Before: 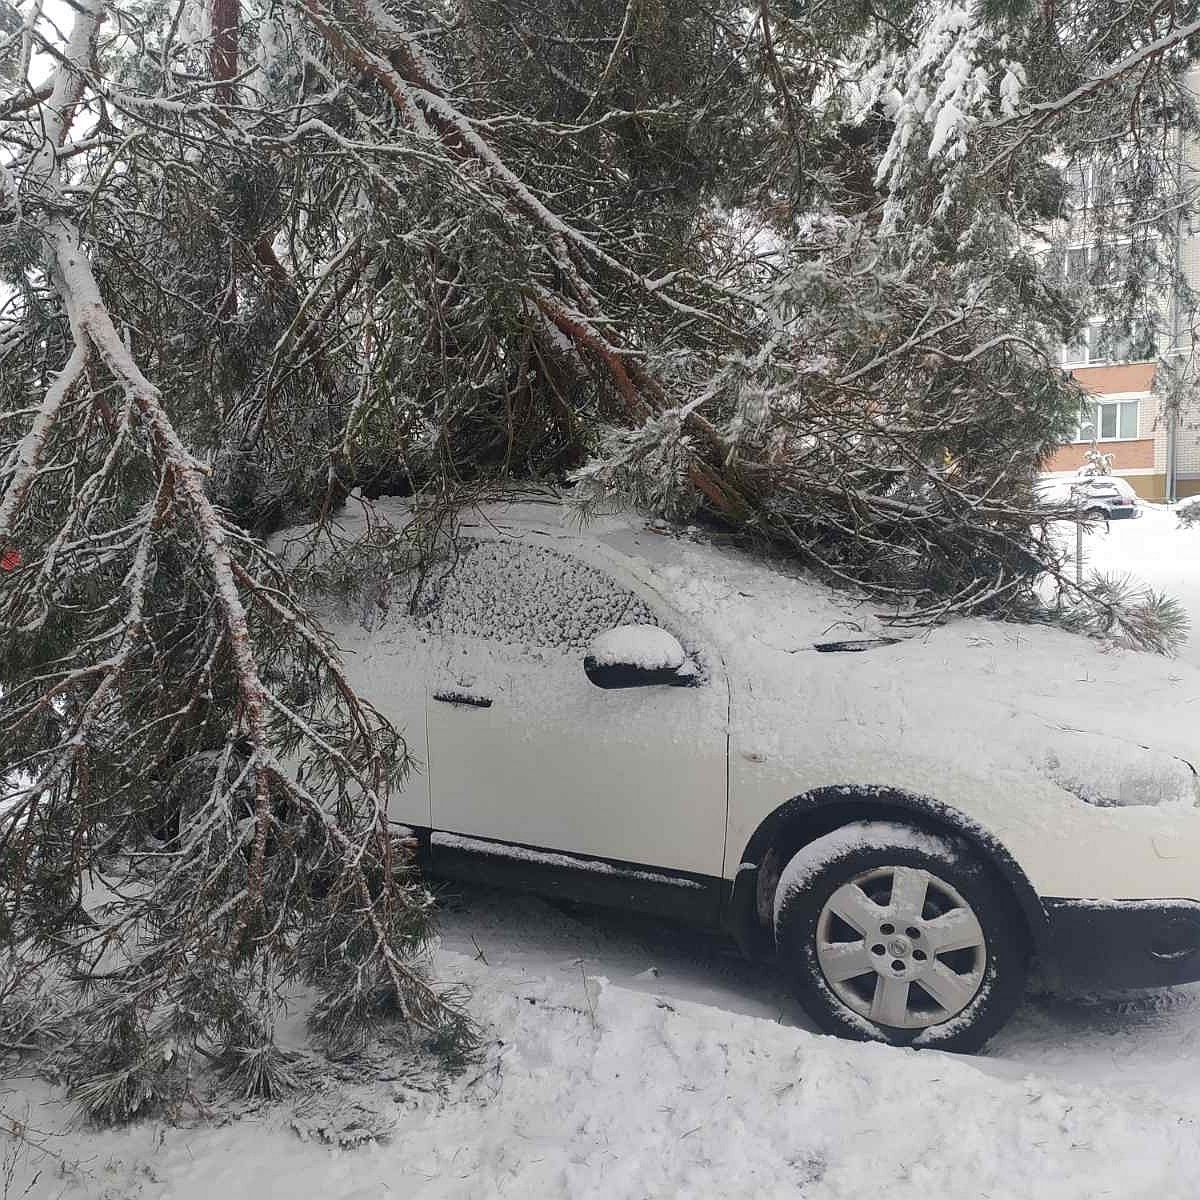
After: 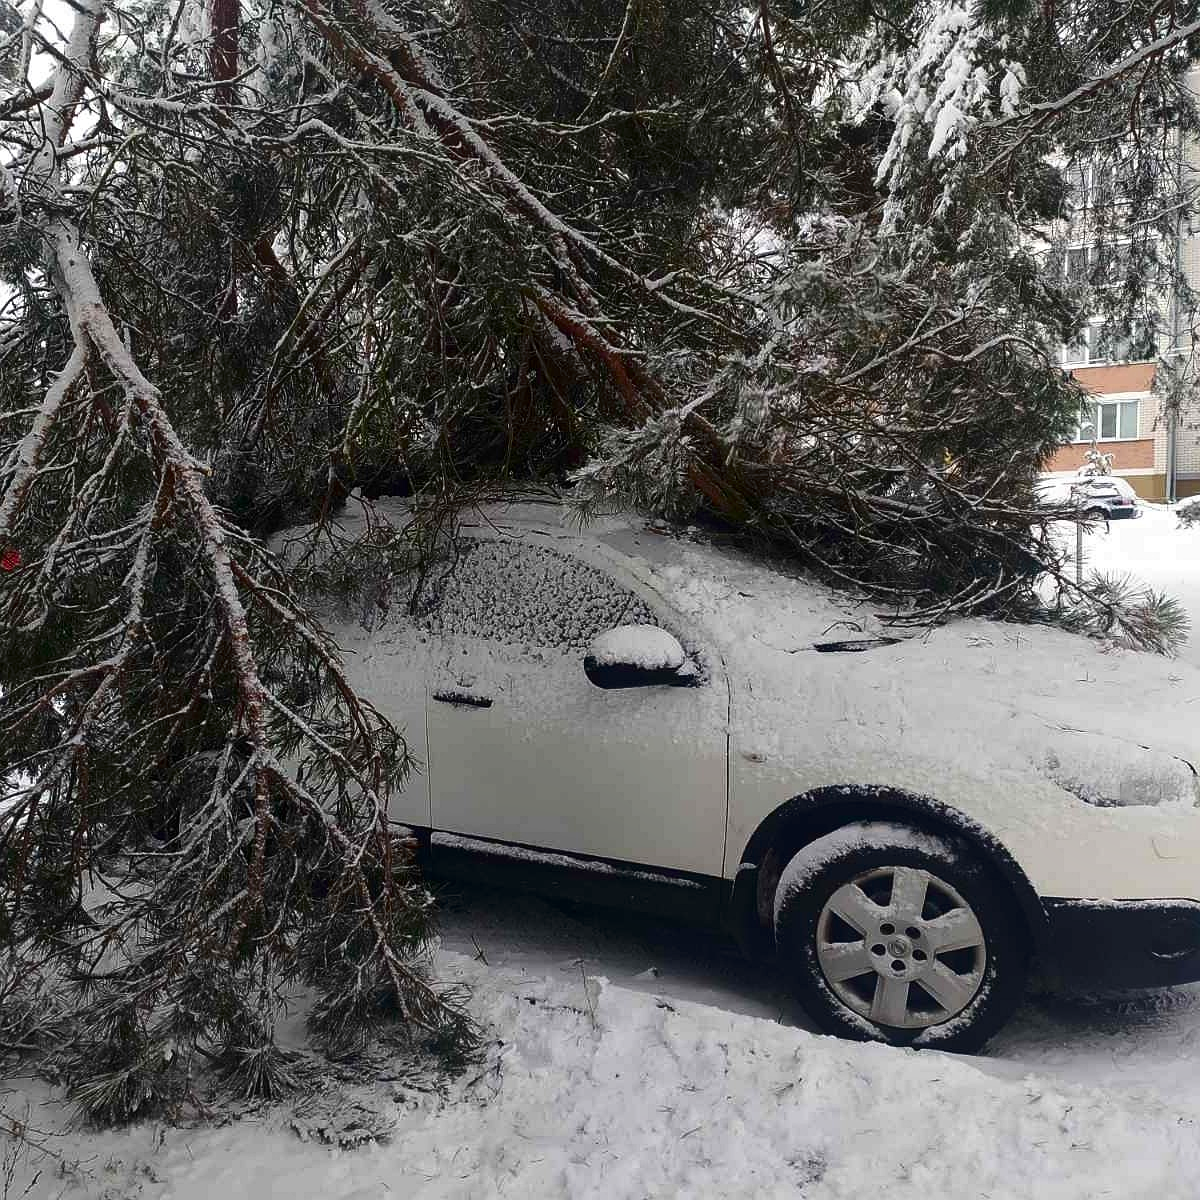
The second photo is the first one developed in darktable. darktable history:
tone equalizer: smoothing 1
contrast brightness saturation: contrast 0.134, brightness -0.244, saturation 0.136
levels: black 0.055%
